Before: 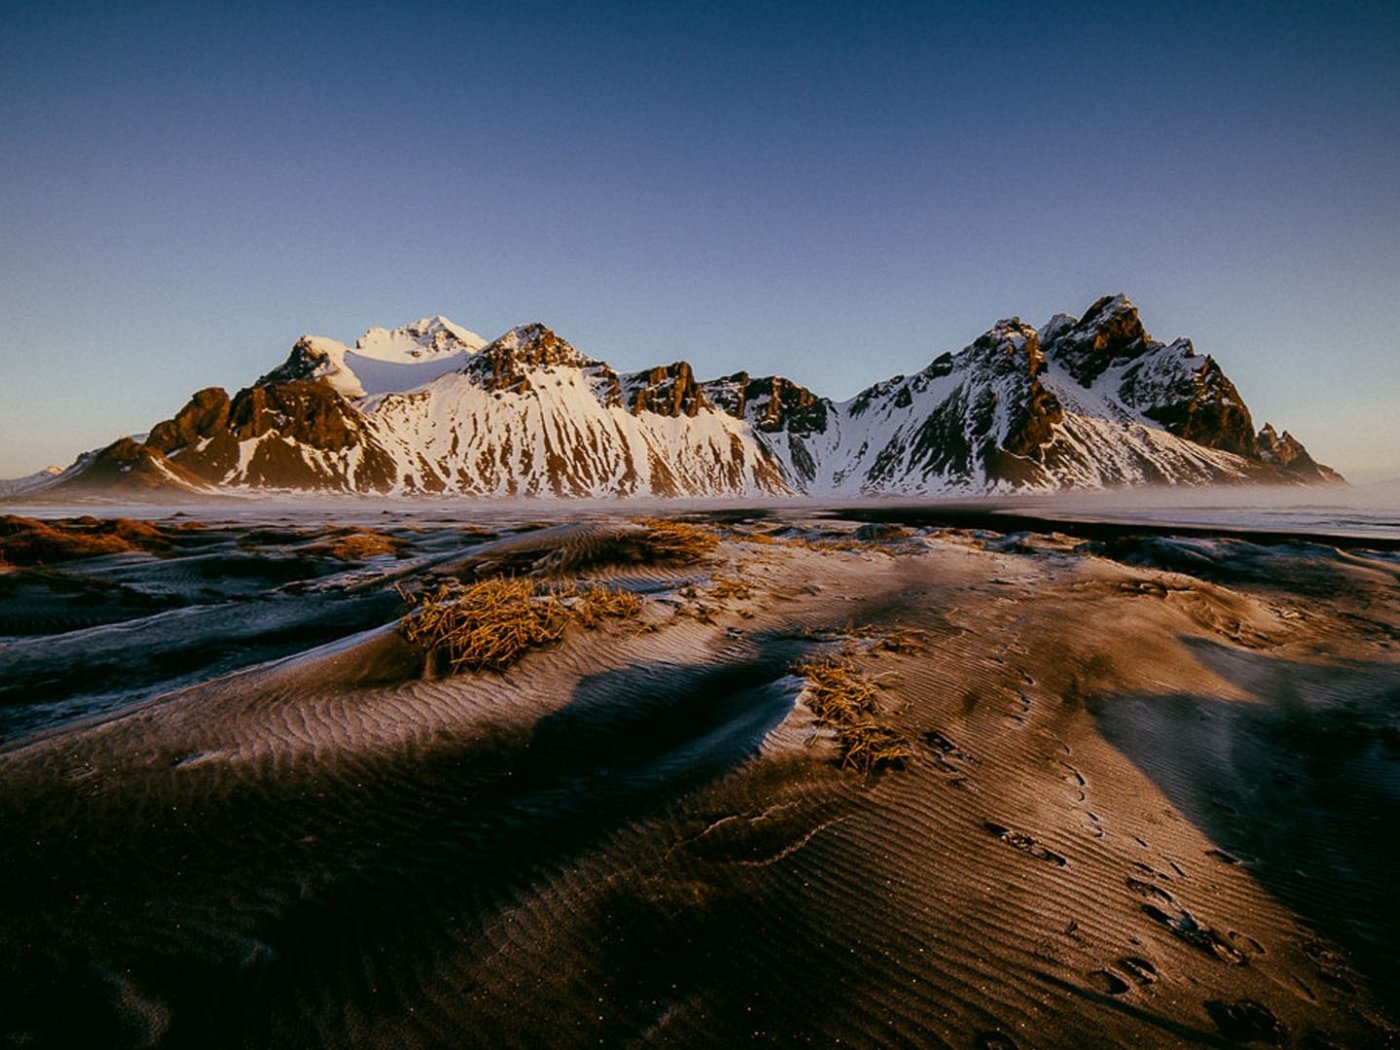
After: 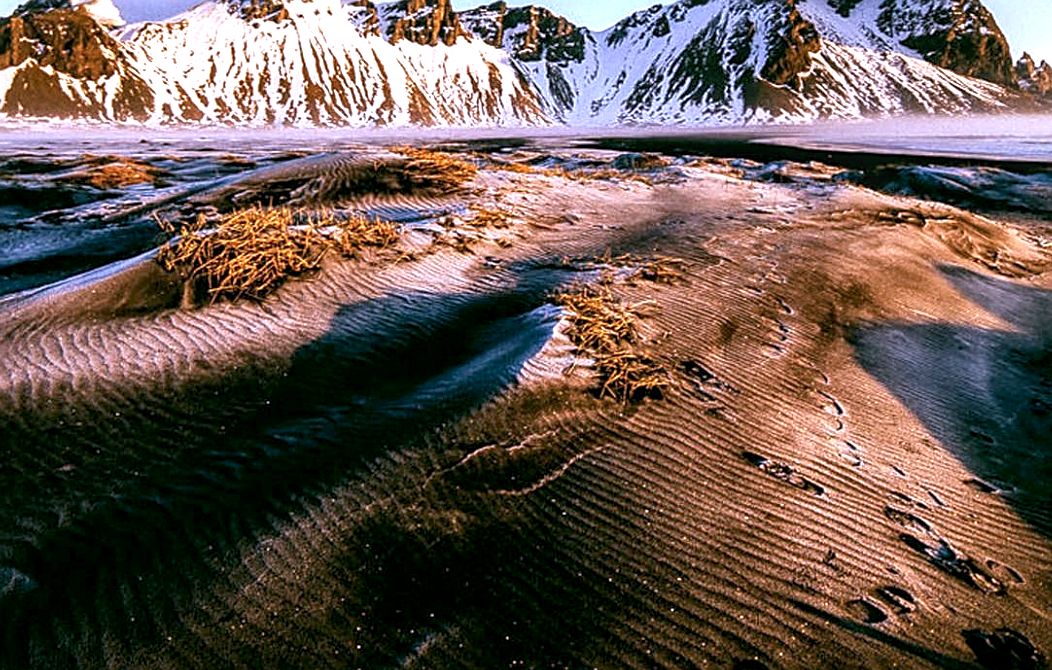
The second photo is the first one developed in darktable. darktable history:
color calibration: illuminant as shot in camera, x 0.379, y 0.396, temperature 4131.54 K
sharpen: on, module defaults
local contrast: detail 130%
exposure: black level correction 0.002, exposure 1.304 EV, compensate highlight preservation false
crop and rotate: left 17.372%, top 35.342%, right 7.473%, bottom 0.846%
